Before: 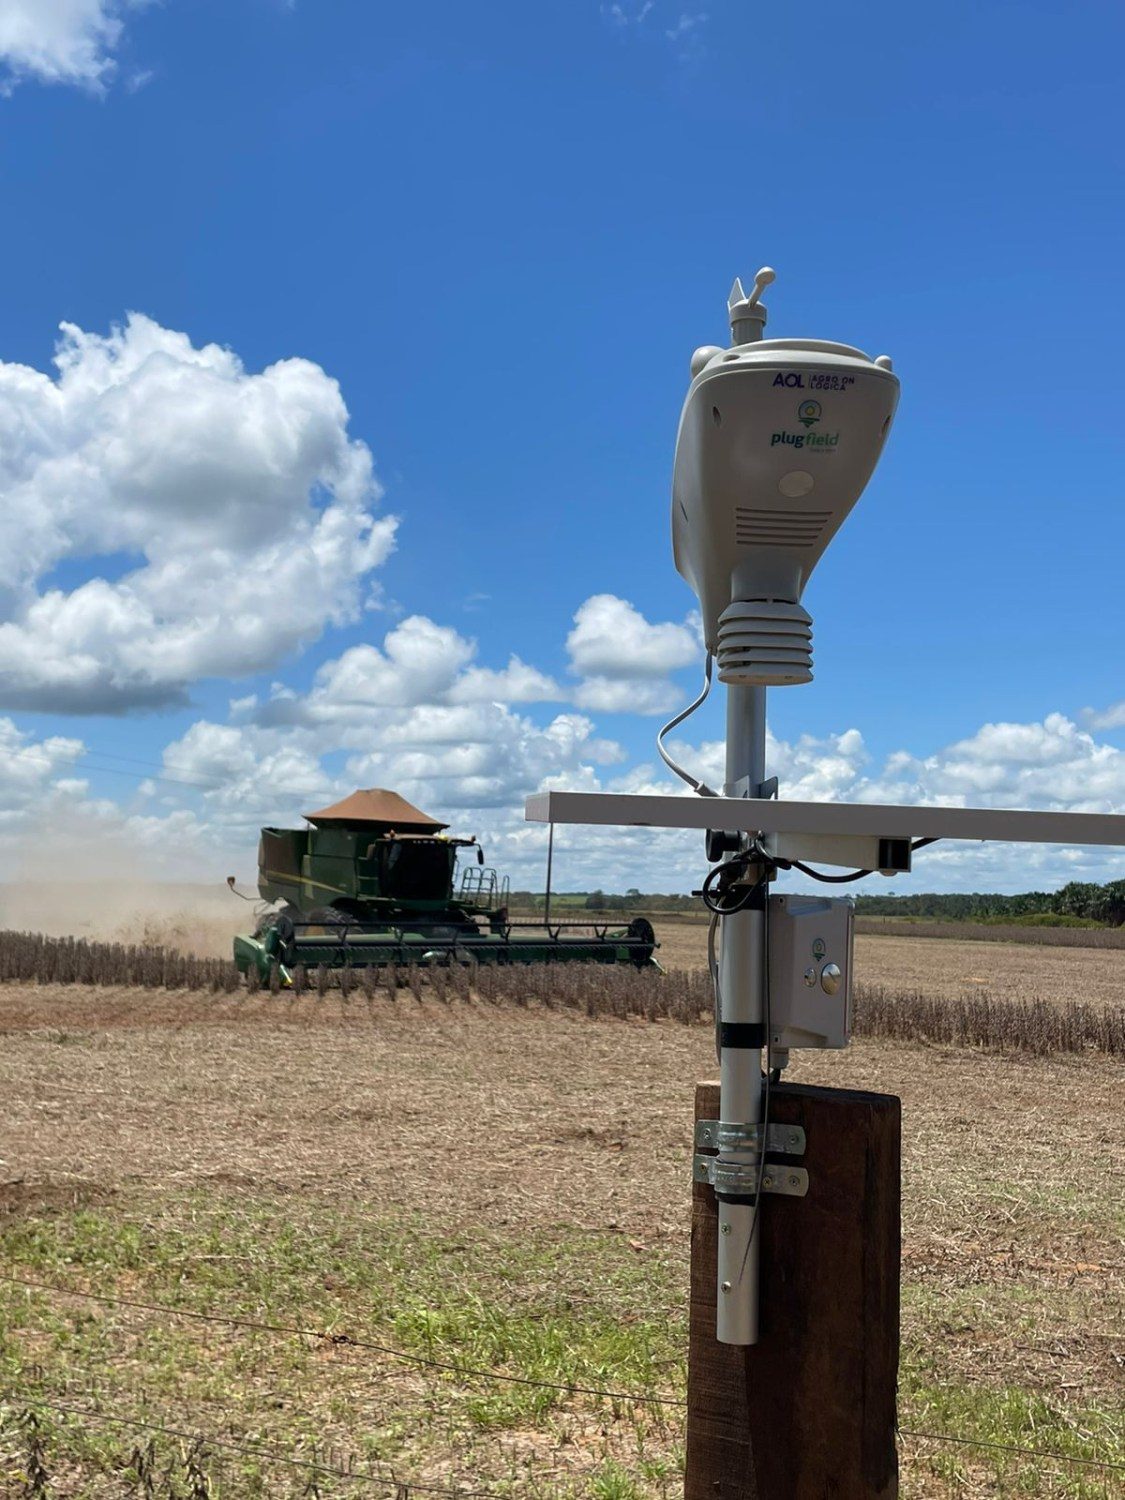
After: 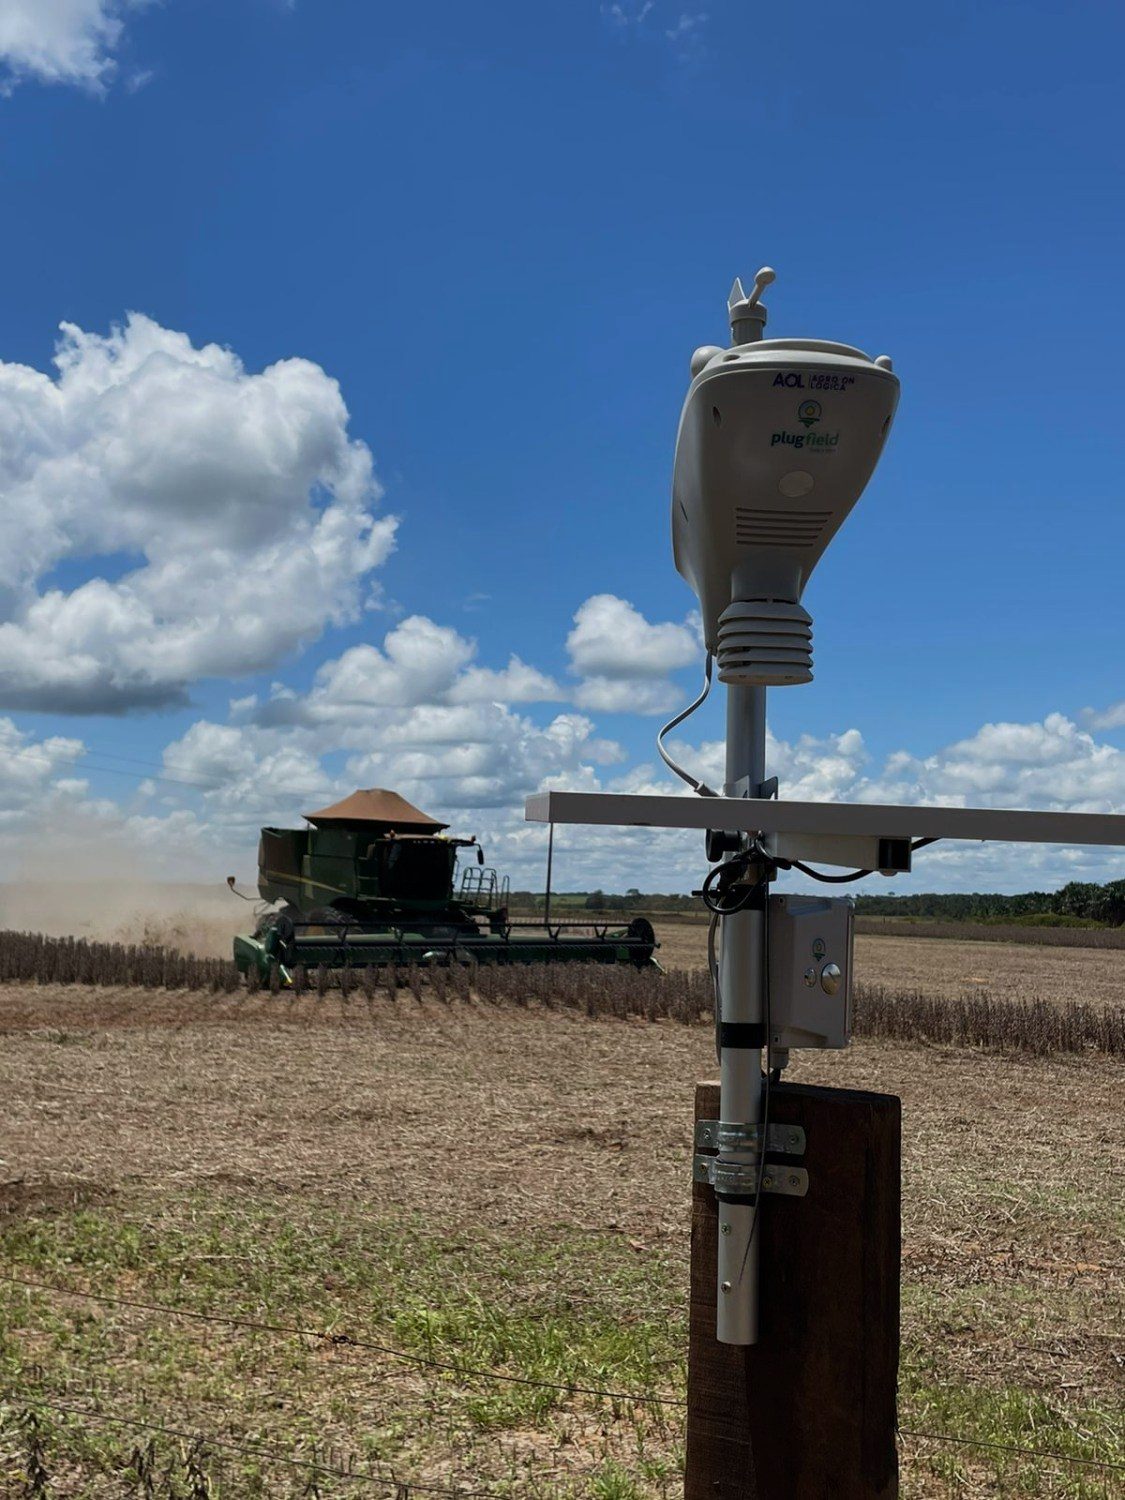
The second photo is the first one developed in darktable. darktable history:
exposure: black level correction 0, exposure -0.741 EV, compensate highlight preservation false
tone equalizer: -8 EV -0.391 EV, -7 EV -0.418 EV, -6 EV -0.304 EV, -5 EV -0.237 EV, -3 EV 0.254 EV, -2 EV 0.334 EV, -1 EV 0.387 EV, +0 EV 0.394 EV, edges refinement/feathering 500, mask exposure compensation -1.57 EV, preserve details no
